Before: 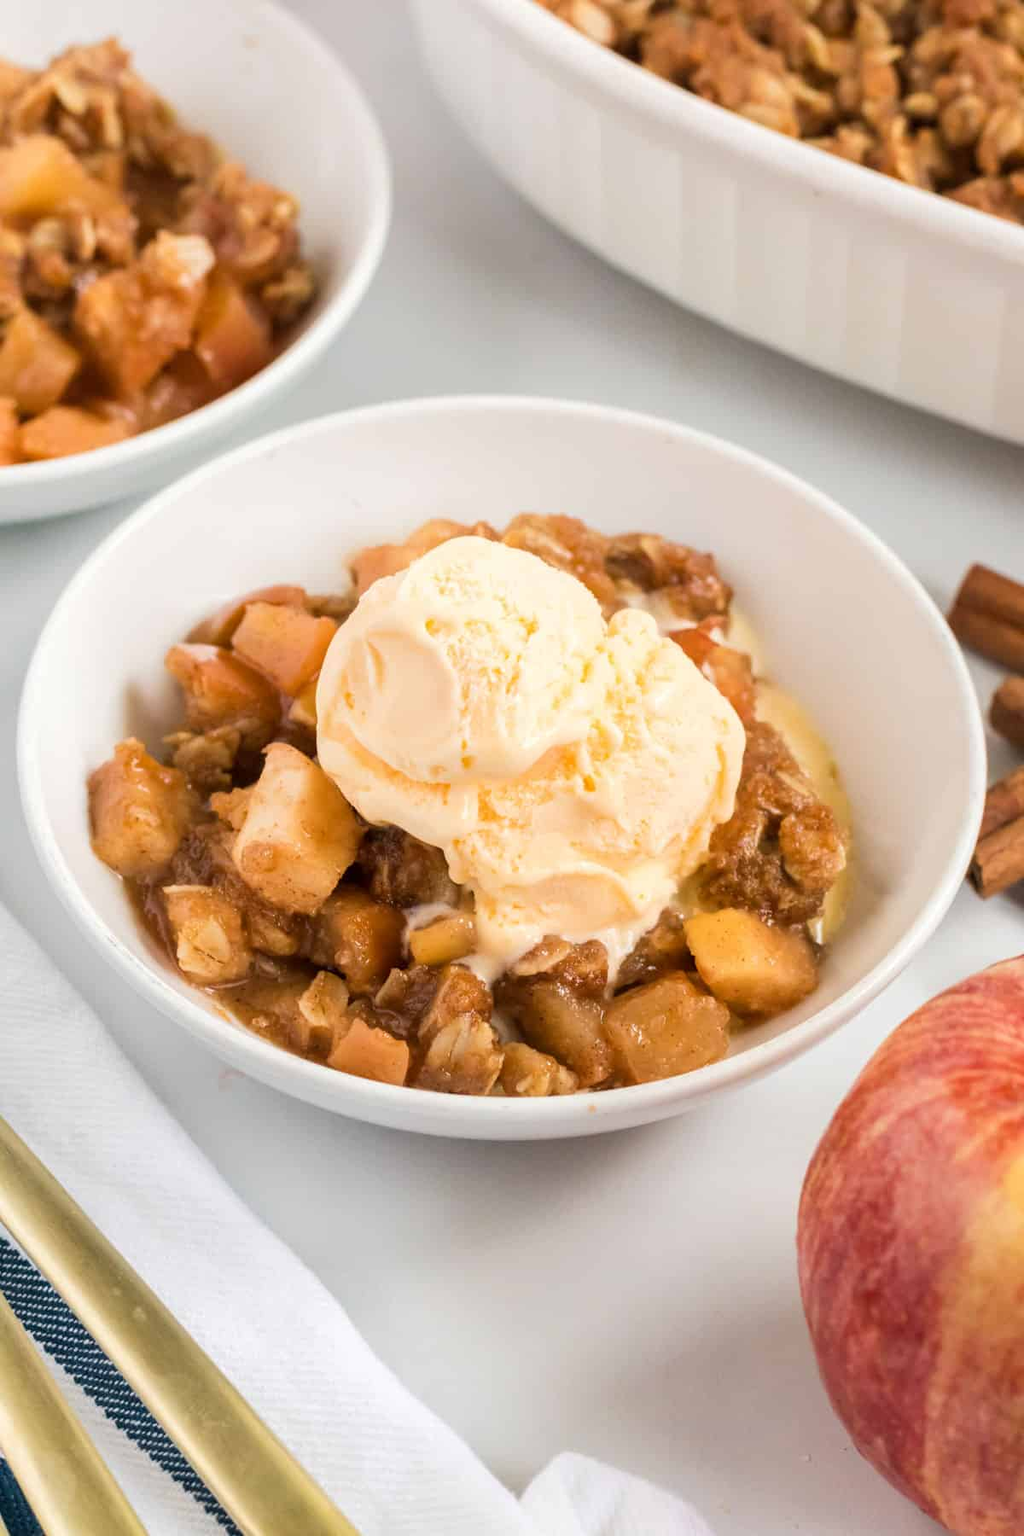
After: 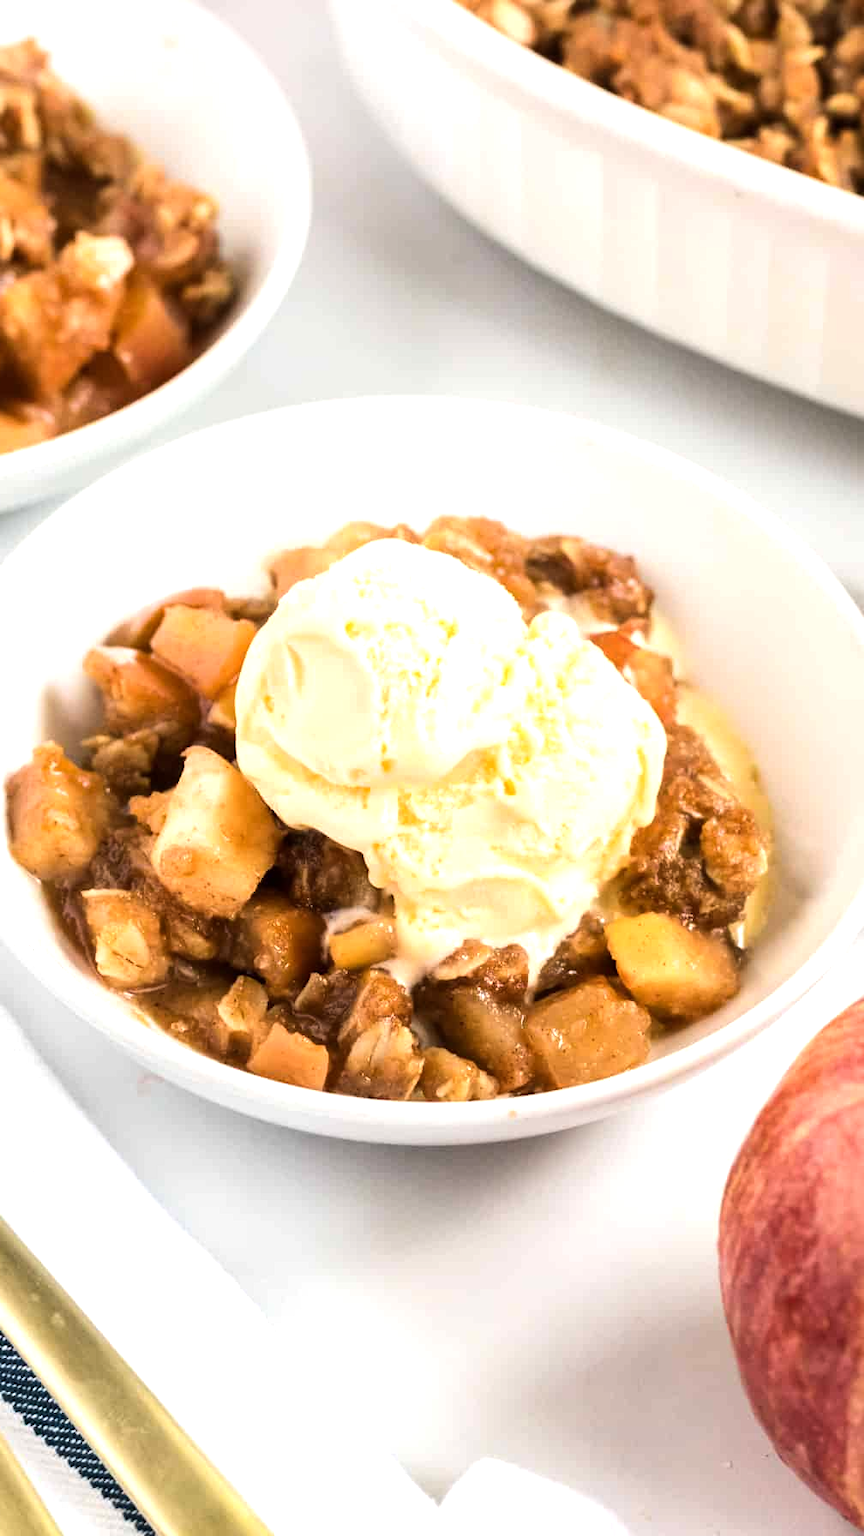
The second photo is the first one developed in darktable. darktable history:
tone equalizer: -8 EV -0.75 EV, -7 EV -0.7 EV, -6 EV -0.6 EV, -5 EV -0.4 EV, -3 EV 0.4 EV, -2 EV 0.6 EV, -1 EV 0.7 EV, +0 EV 0.75 EV, edges refinement/feathering 500, mask exposure compensation -1.57 EV, preserve details no
crop: left 8.026%, right 7.374%
